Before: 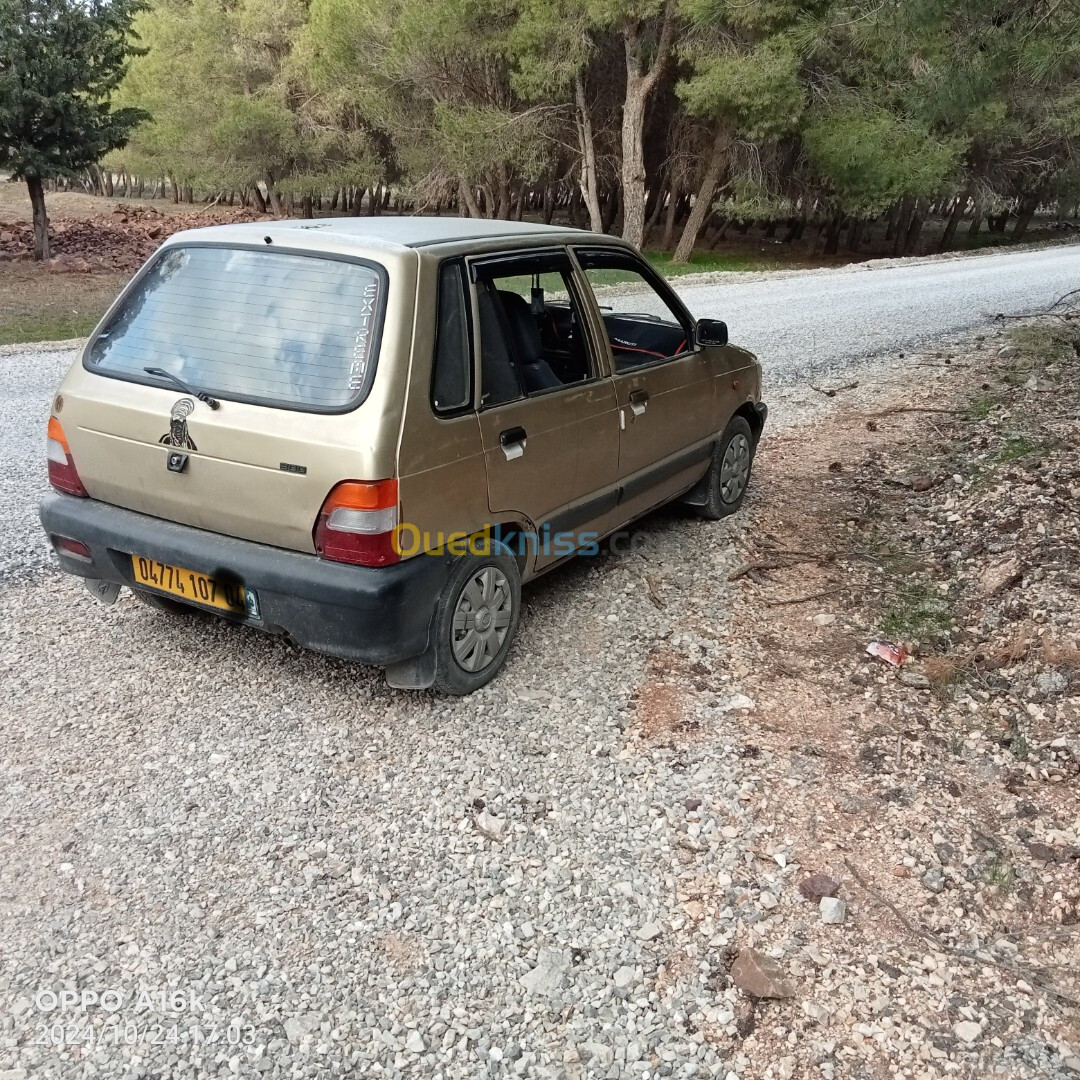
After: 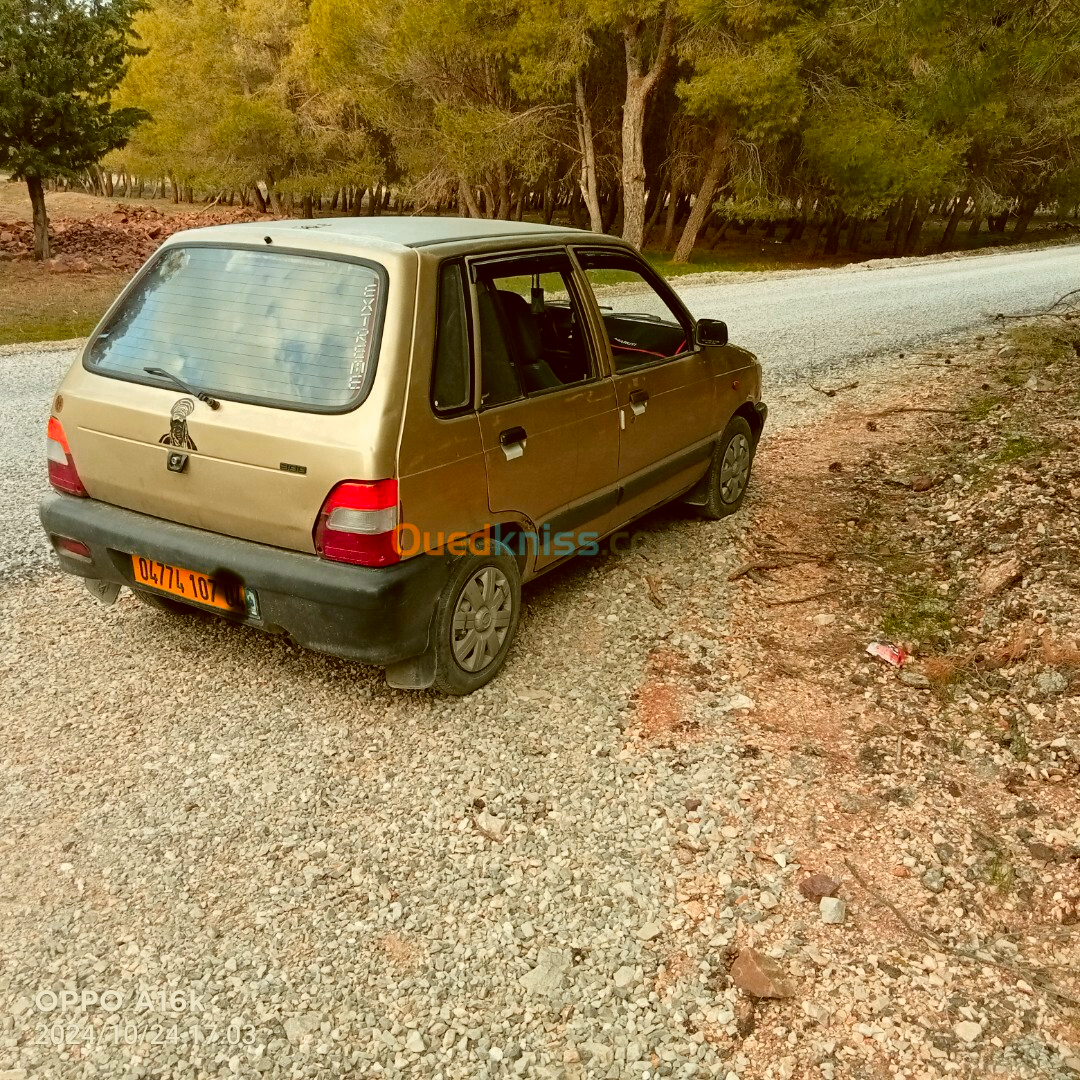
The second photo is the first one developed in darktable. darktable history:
color correction: highlights a* -1.43, highlights b* 10.12, shadows a* 0.395, shadows b* 19.35
color zones: curves: ch0 [(0.473, 0.374) (0.742, 0.784)]; ch1 [(0.354, 0.737) (0.742, 0.705)]; ch2 [(0.318, 0.421) (0.758, 0.532)]
